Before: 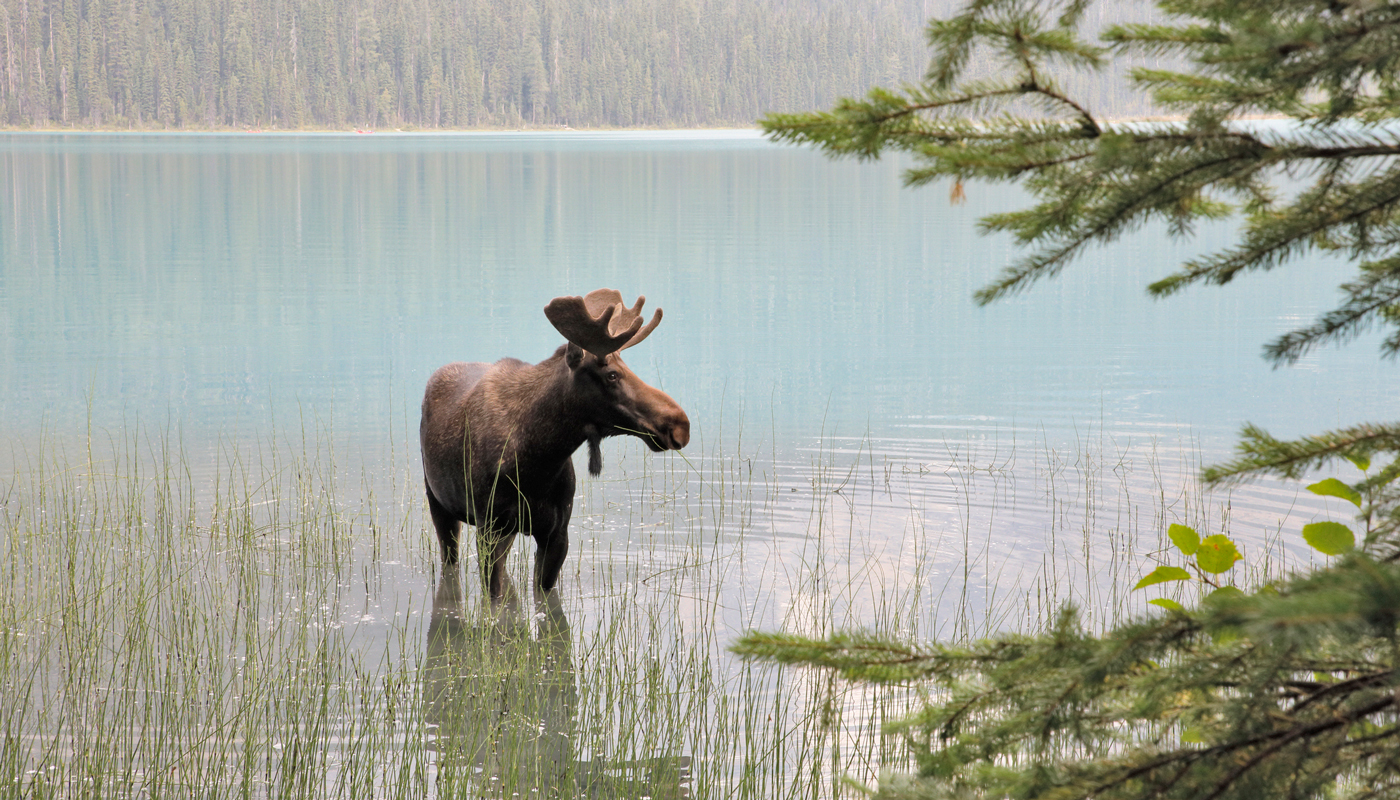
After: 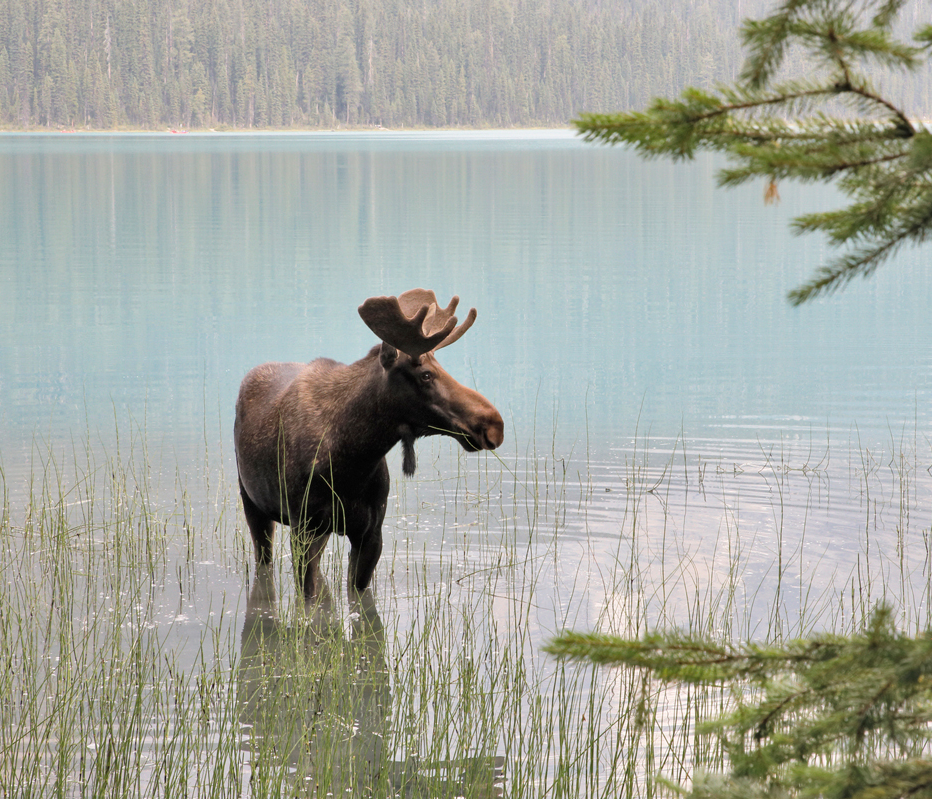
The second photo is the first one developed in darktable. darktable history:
crop and rotate: left 13.356%, right 20.047%
shadows and highlights: shadows 37.11, highlights -27.89, soften with gaussian
